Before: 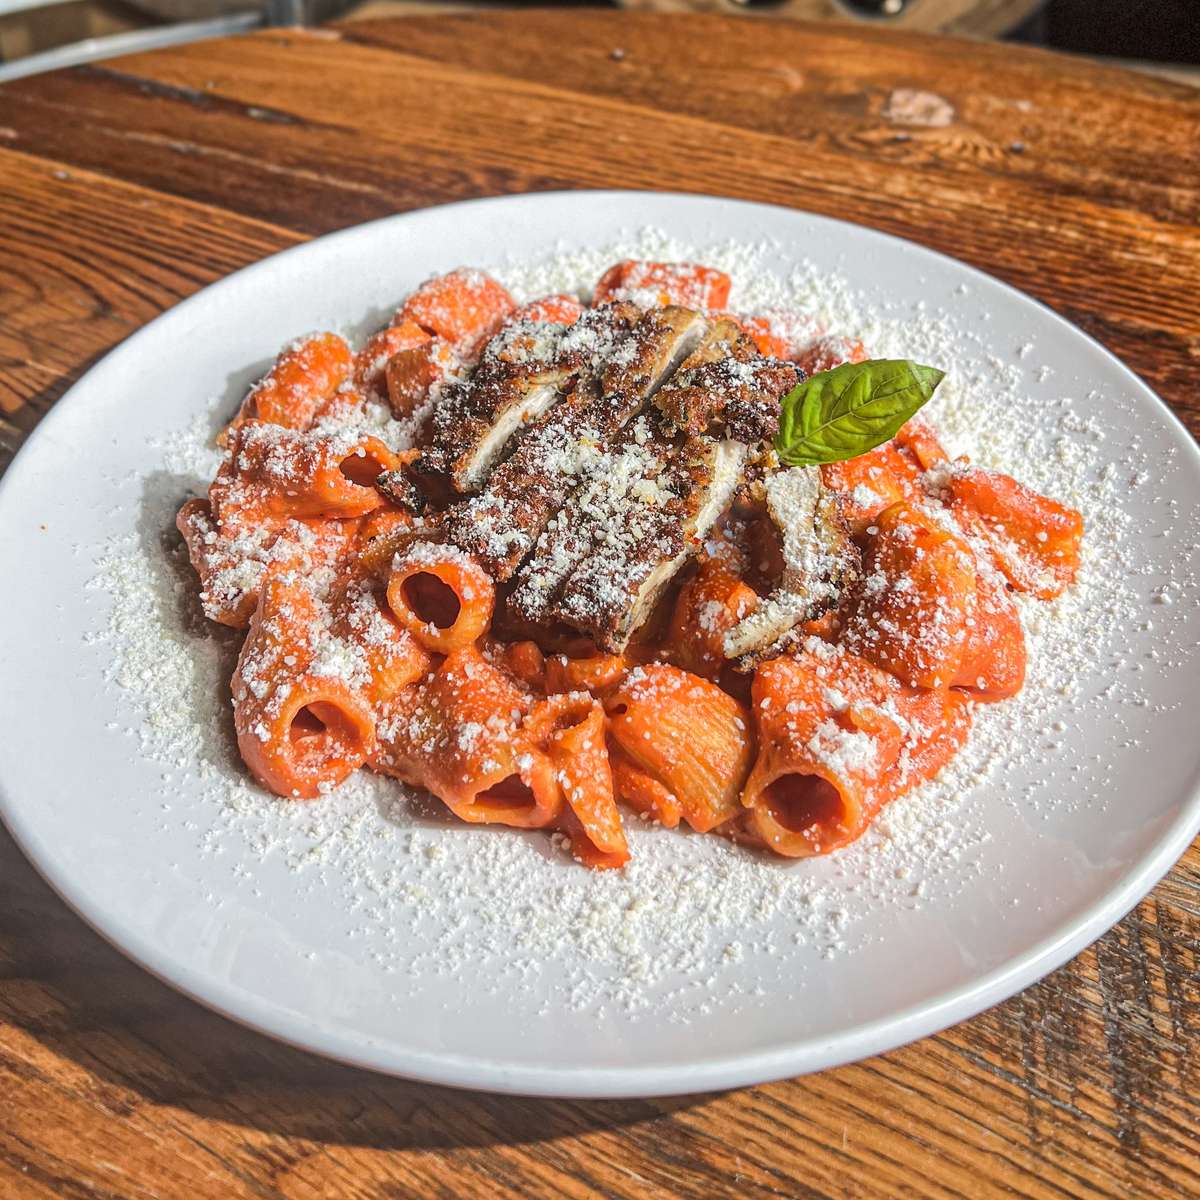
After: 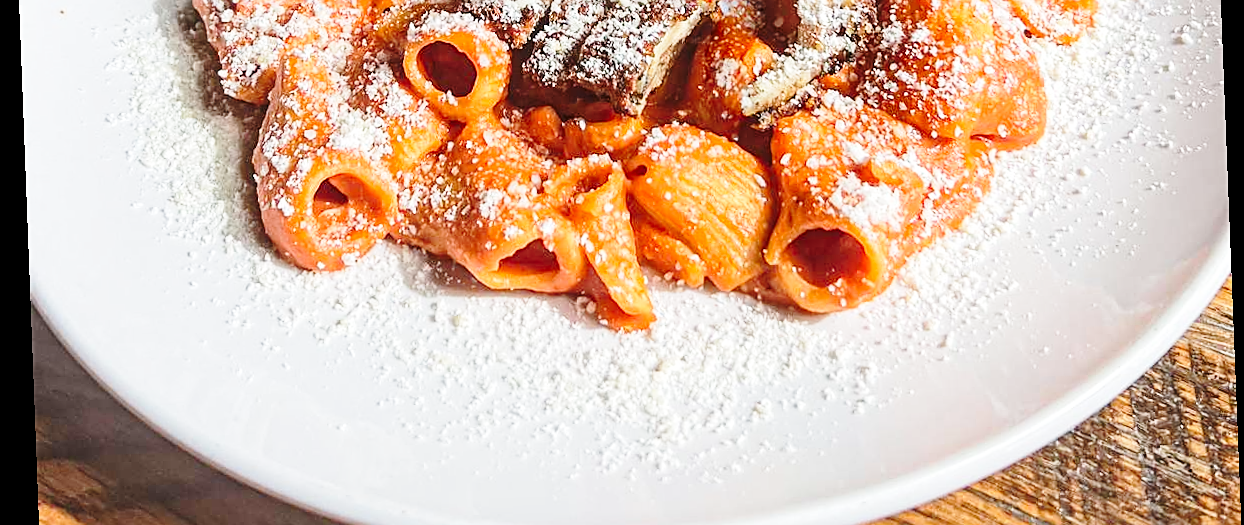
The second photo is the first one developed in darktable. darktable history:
exposure: compensate highlight preservation false
crop: top 45.551%, bottom 12.262%
rotate and perspective: rotation -2.22°, lens shift (horizontal) -0.022, automatic cropping off
sharpen: on, module defaults
base curve: curves: ch0 [(0, 0) (0.028, 0.03) (0.121, 0.232) (0.46, 0.748) (0.859, 0.968) (1, 1)], preserve colors none
